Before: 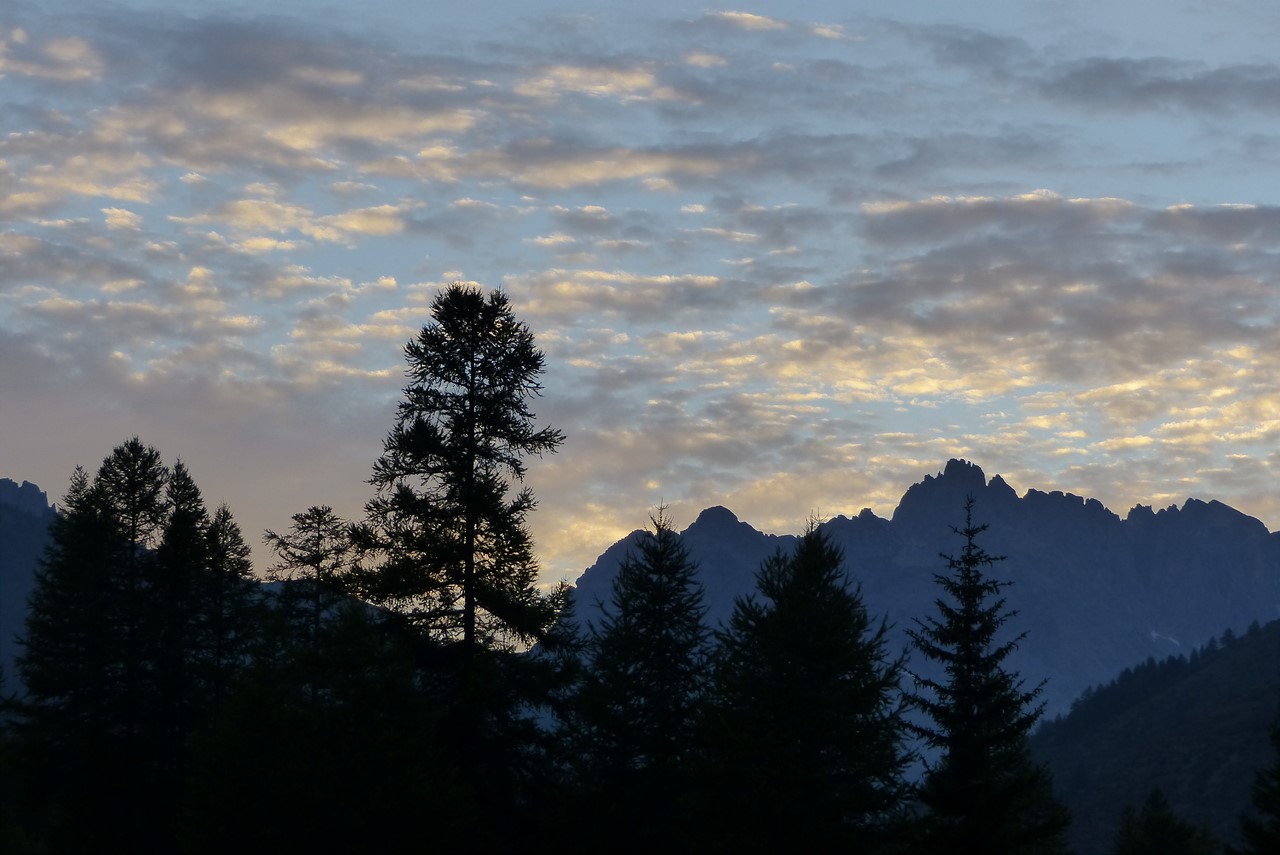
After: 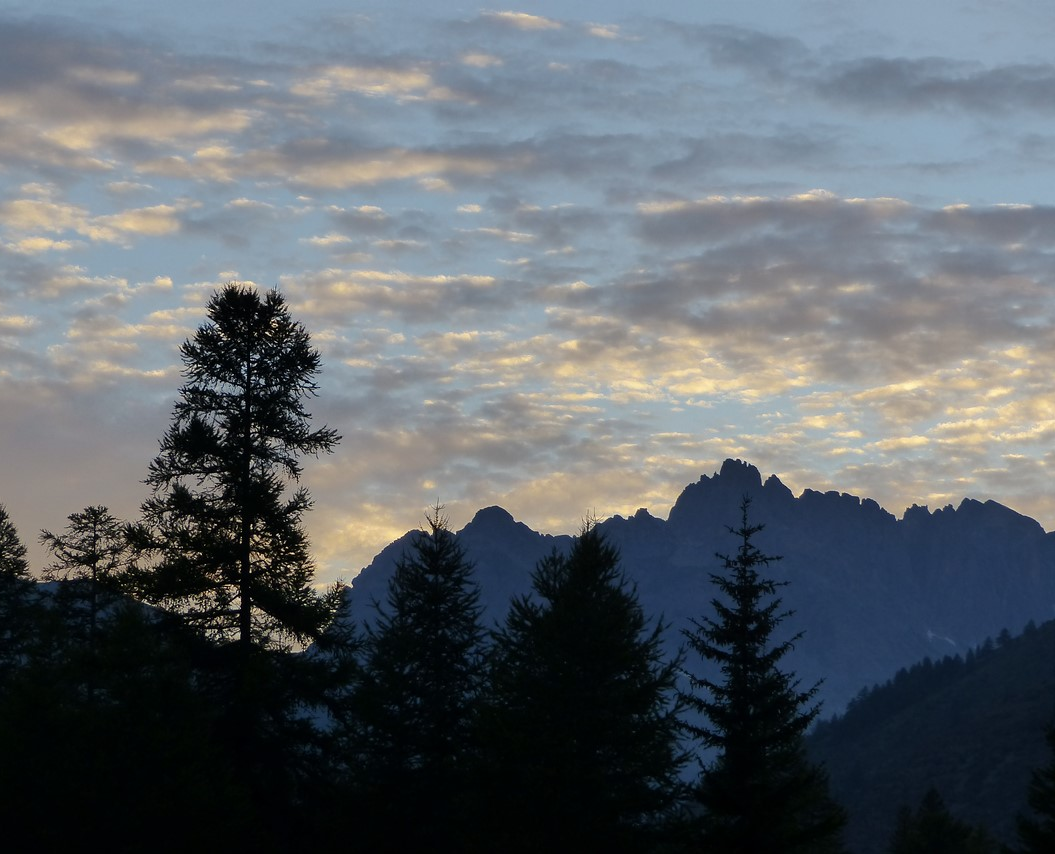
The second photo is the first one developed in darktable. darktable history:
crop: left 17.539%, bottom 0.03%
